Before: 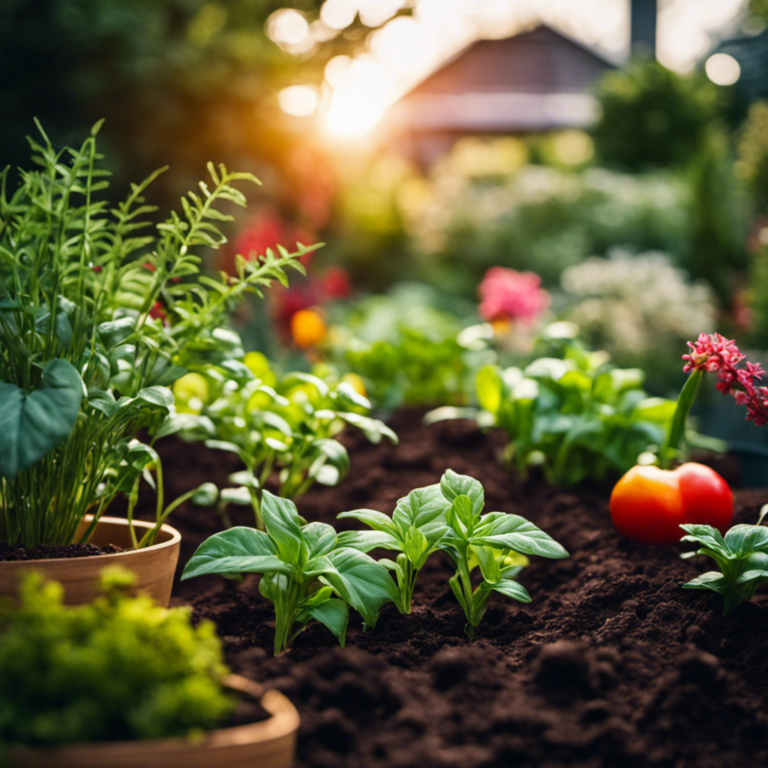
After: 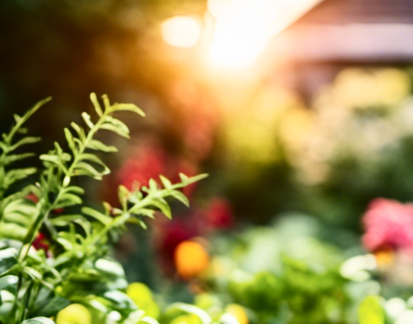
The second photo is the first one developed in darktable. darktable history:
contrast brightness saturation: contrast 0.28
crop: left 15.306%, top 9.065%, right 30.789%, bottom 48.638%
